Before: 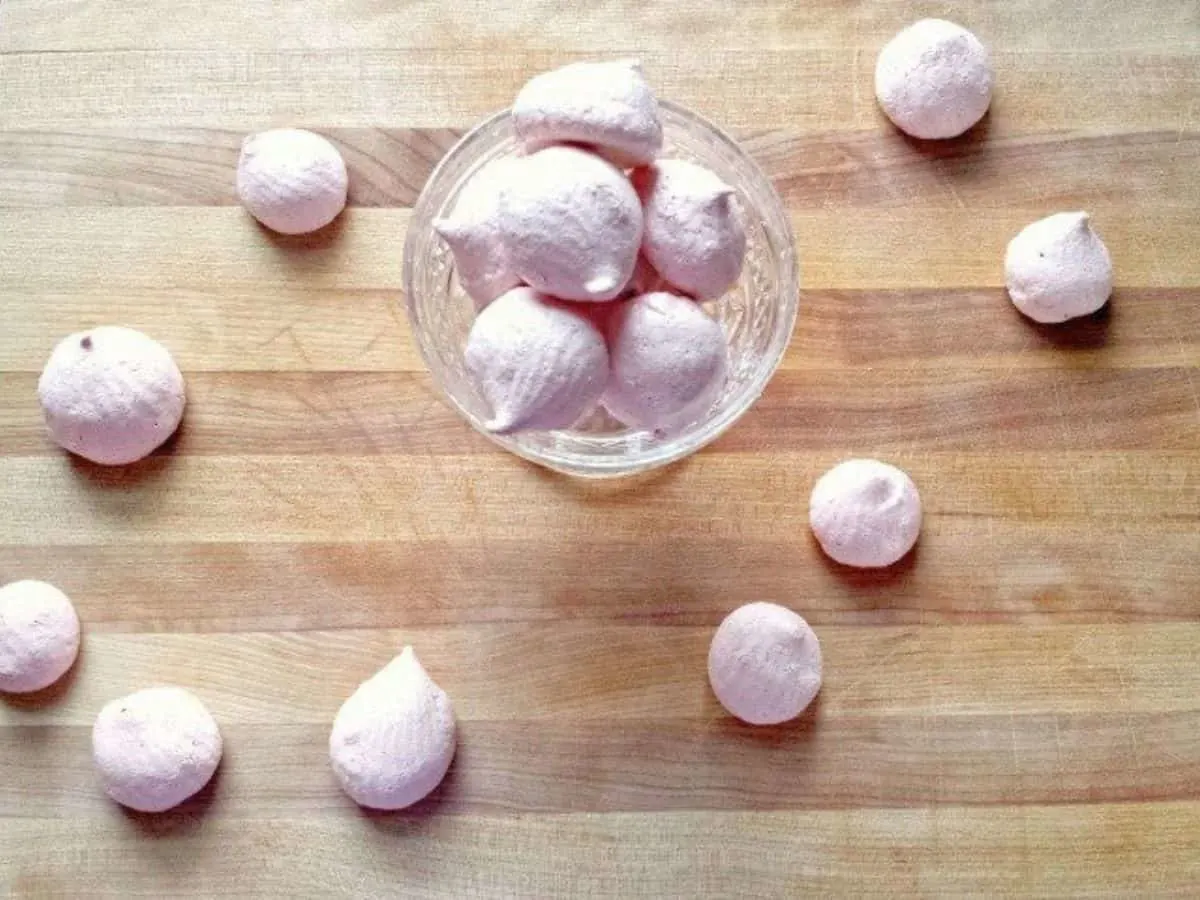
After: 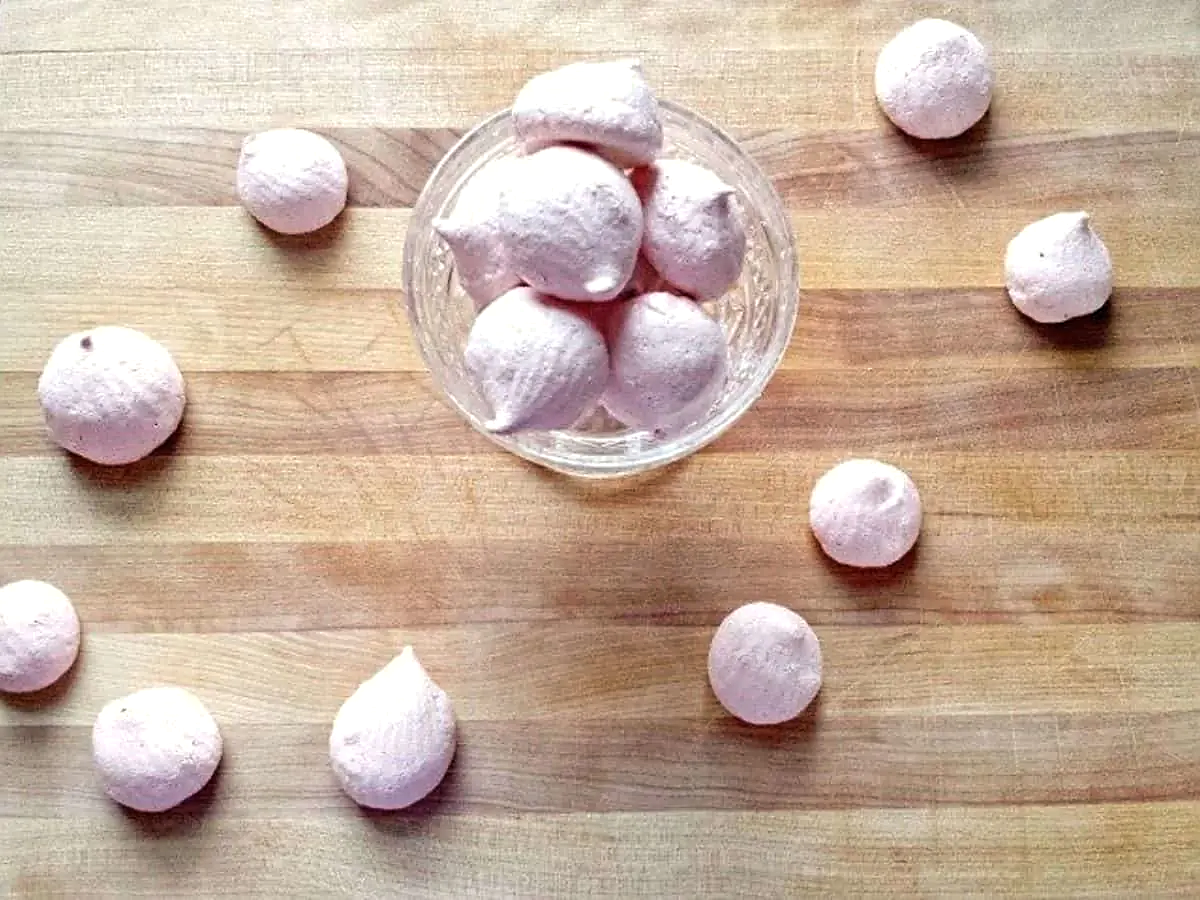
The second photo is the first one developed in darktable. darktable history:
exposure: exposure -0.242 EV, compensate highlight preservation false
sharpen: on, module defaults
tone equalizer: -8 EV -0.417 EV, -7 EV -0.389 EV, -6 EV -0.333 EV, -5 EV -0.222 EV, -3 EV 0.222 EV, -2 EV 0.333 EV, -1 EV 0.389 EV, +0 EV 0.417 EV, edges refinement/feathering 500, mask exposure compensation -1.57 EV, preserve details no
